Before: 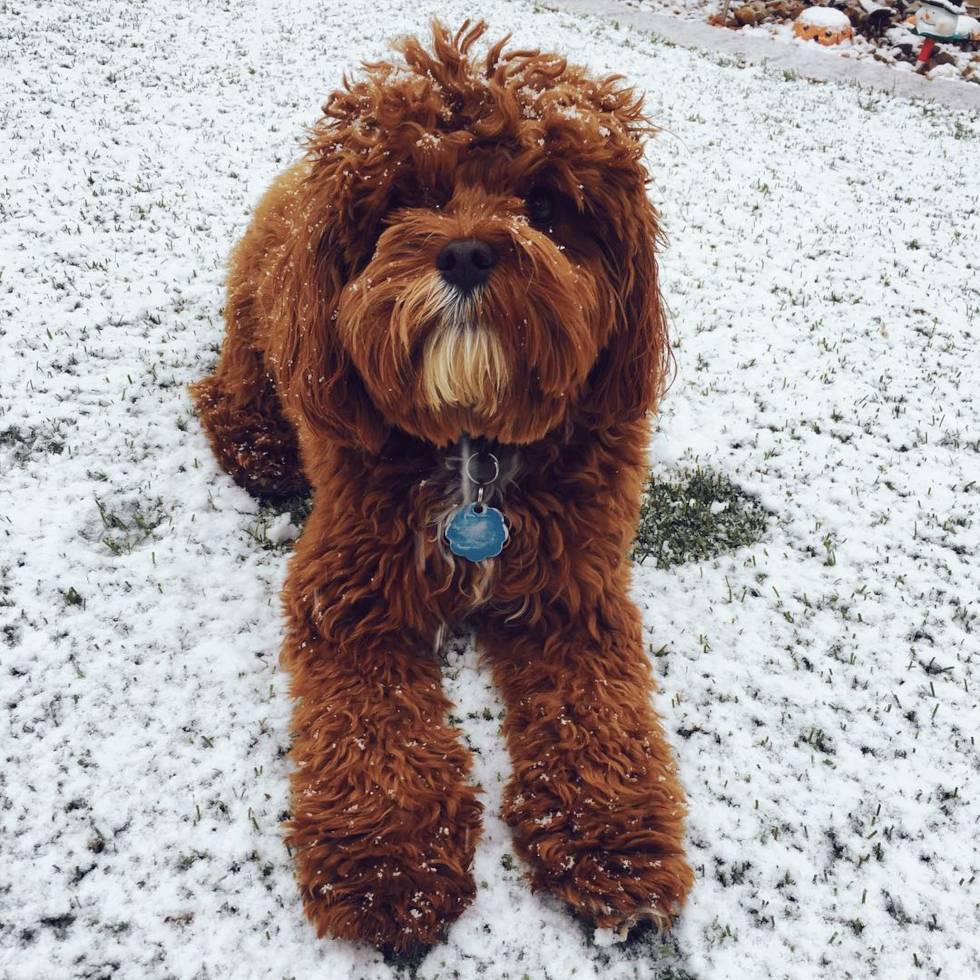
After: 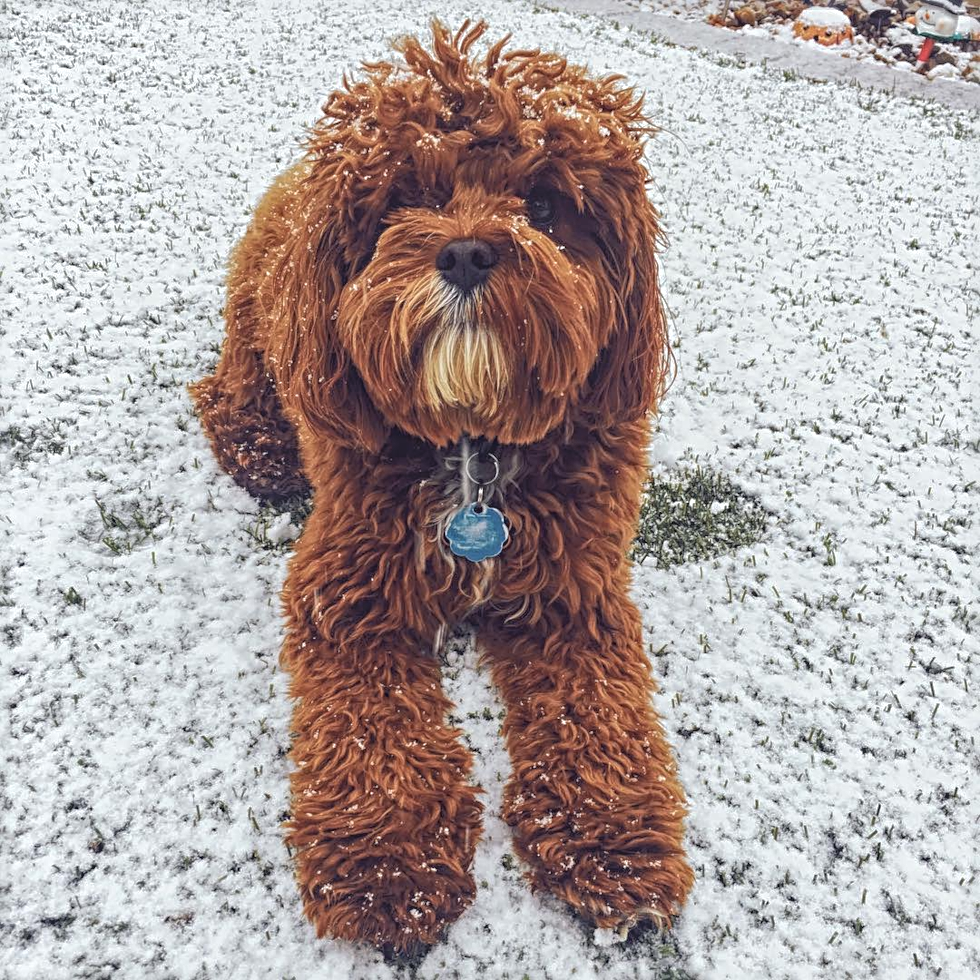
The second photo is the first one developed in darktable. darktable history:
sharpen: radius 3.967
local contrast: highlights 66%, shadows 34%, detail 166%, midtone range 0.2
